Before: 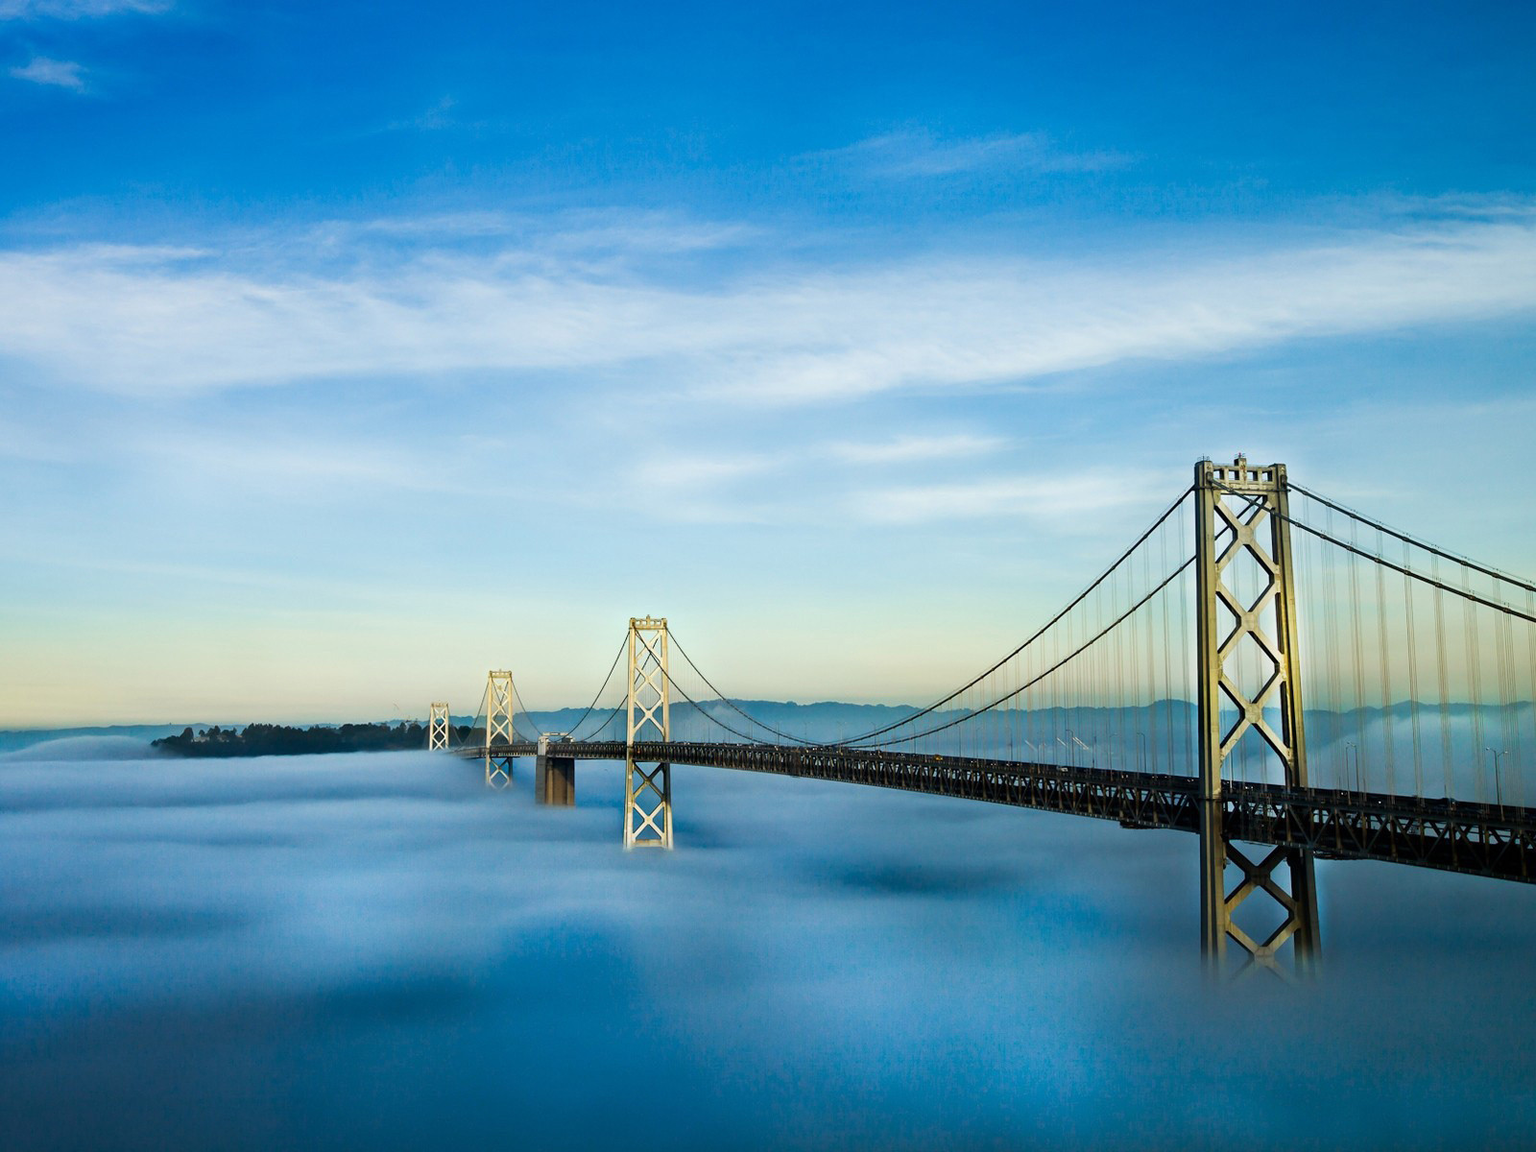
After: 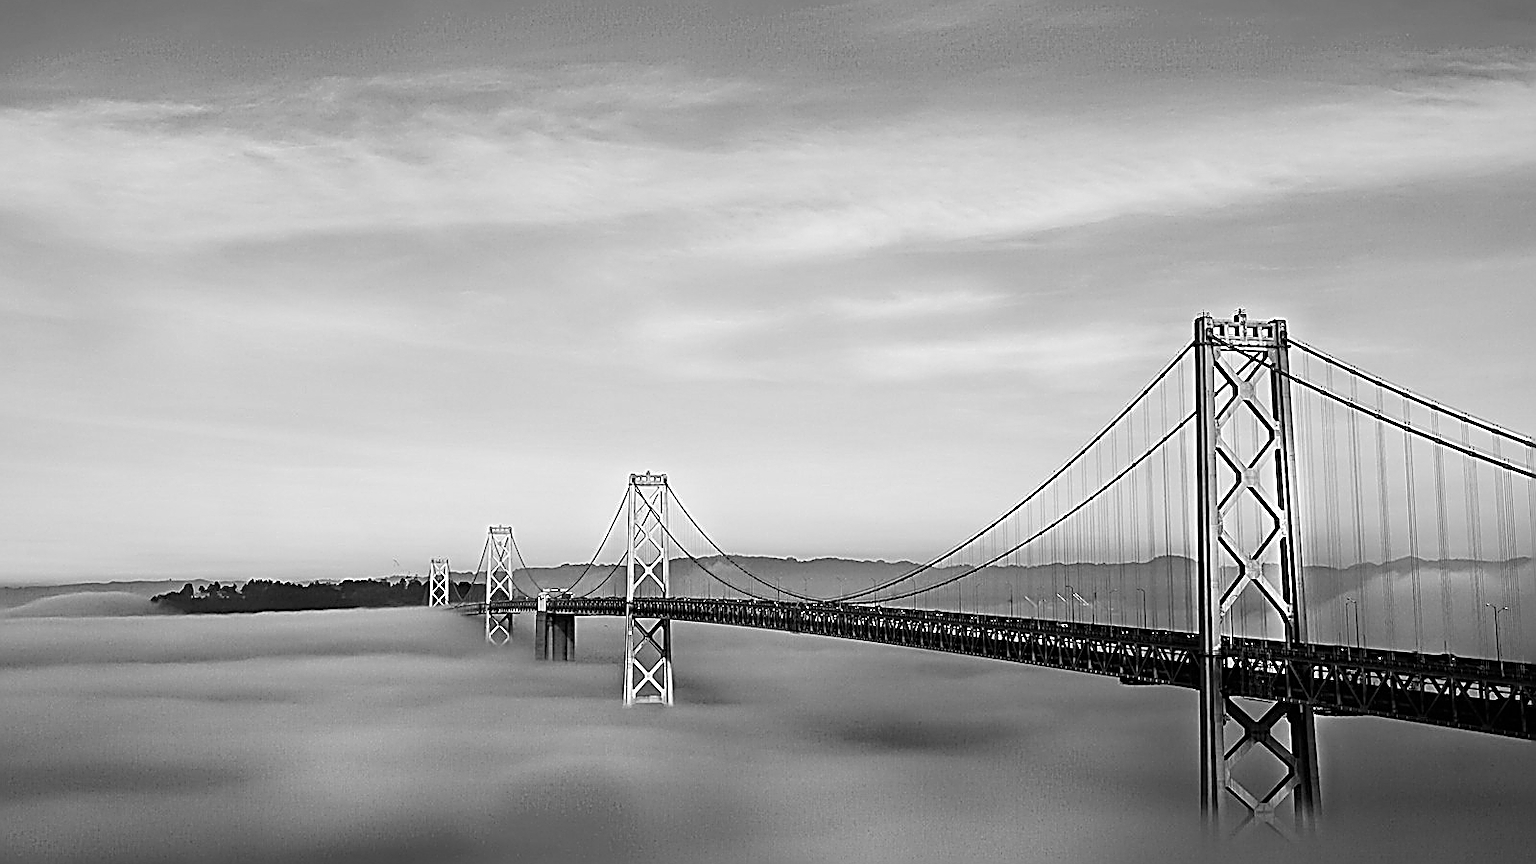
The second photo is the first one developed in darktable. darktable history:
monochrome: on, module defaults
tone equalizer: on, module defaults
sharpen: amount 2
crop and rotate: top 12.5%, bottom 12.5%
